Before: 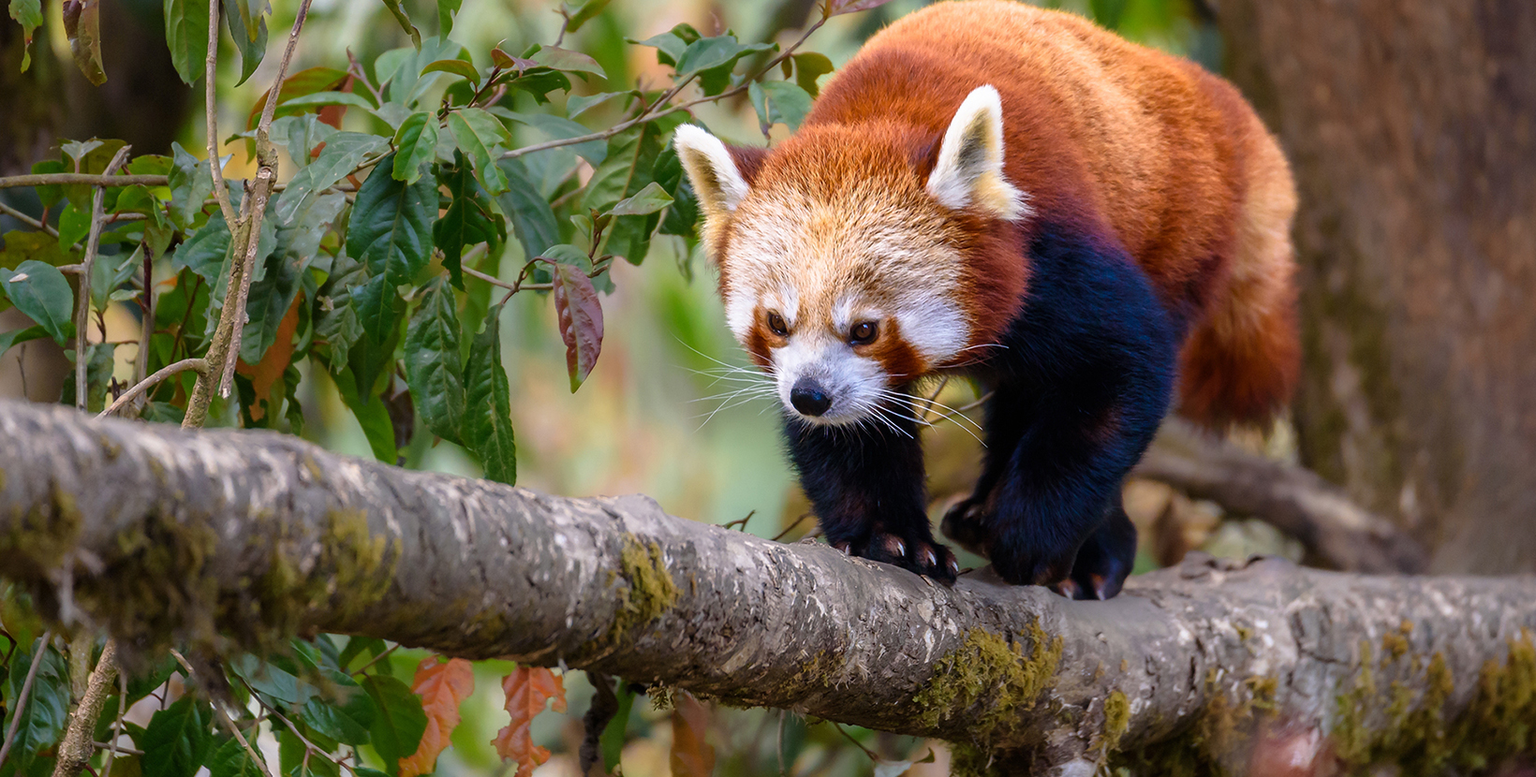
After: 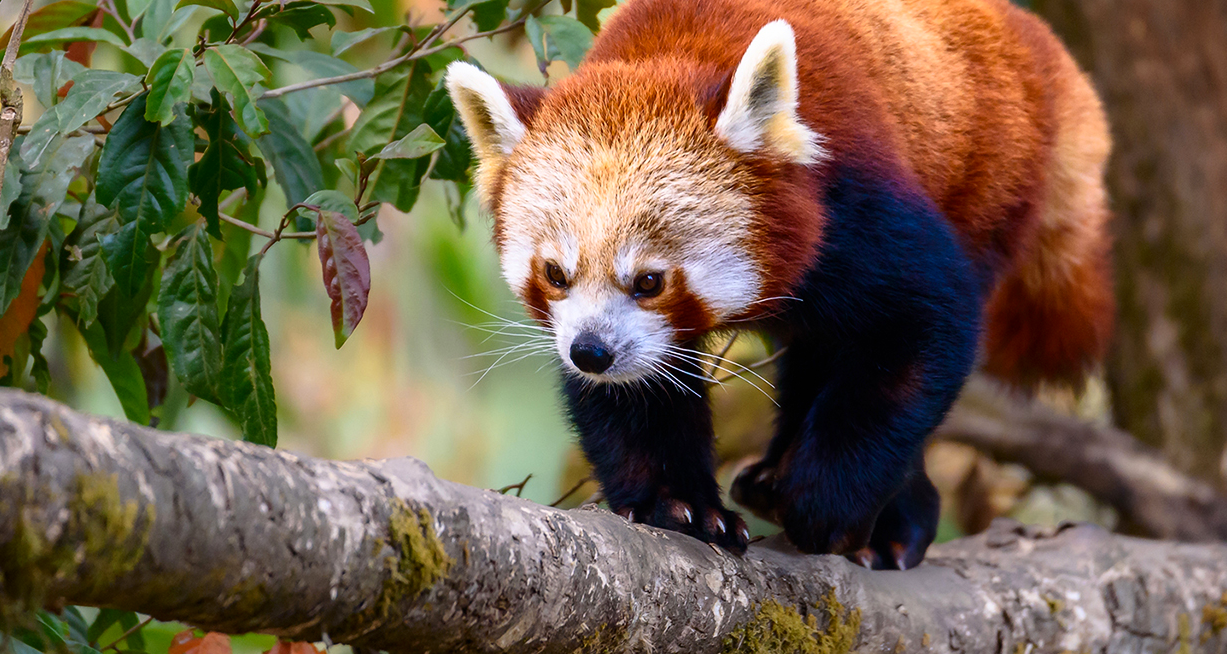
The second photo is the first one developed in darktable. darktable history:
shadows and highlights: radius 337.17, shadows 29.01, soften with gaussian
contrast brightness saturation: contrast 0.15, brightness -0.01, saturation 0.1
crop: left 16.768%, top 8.653%, right 8.362%, bottom 12.485%
